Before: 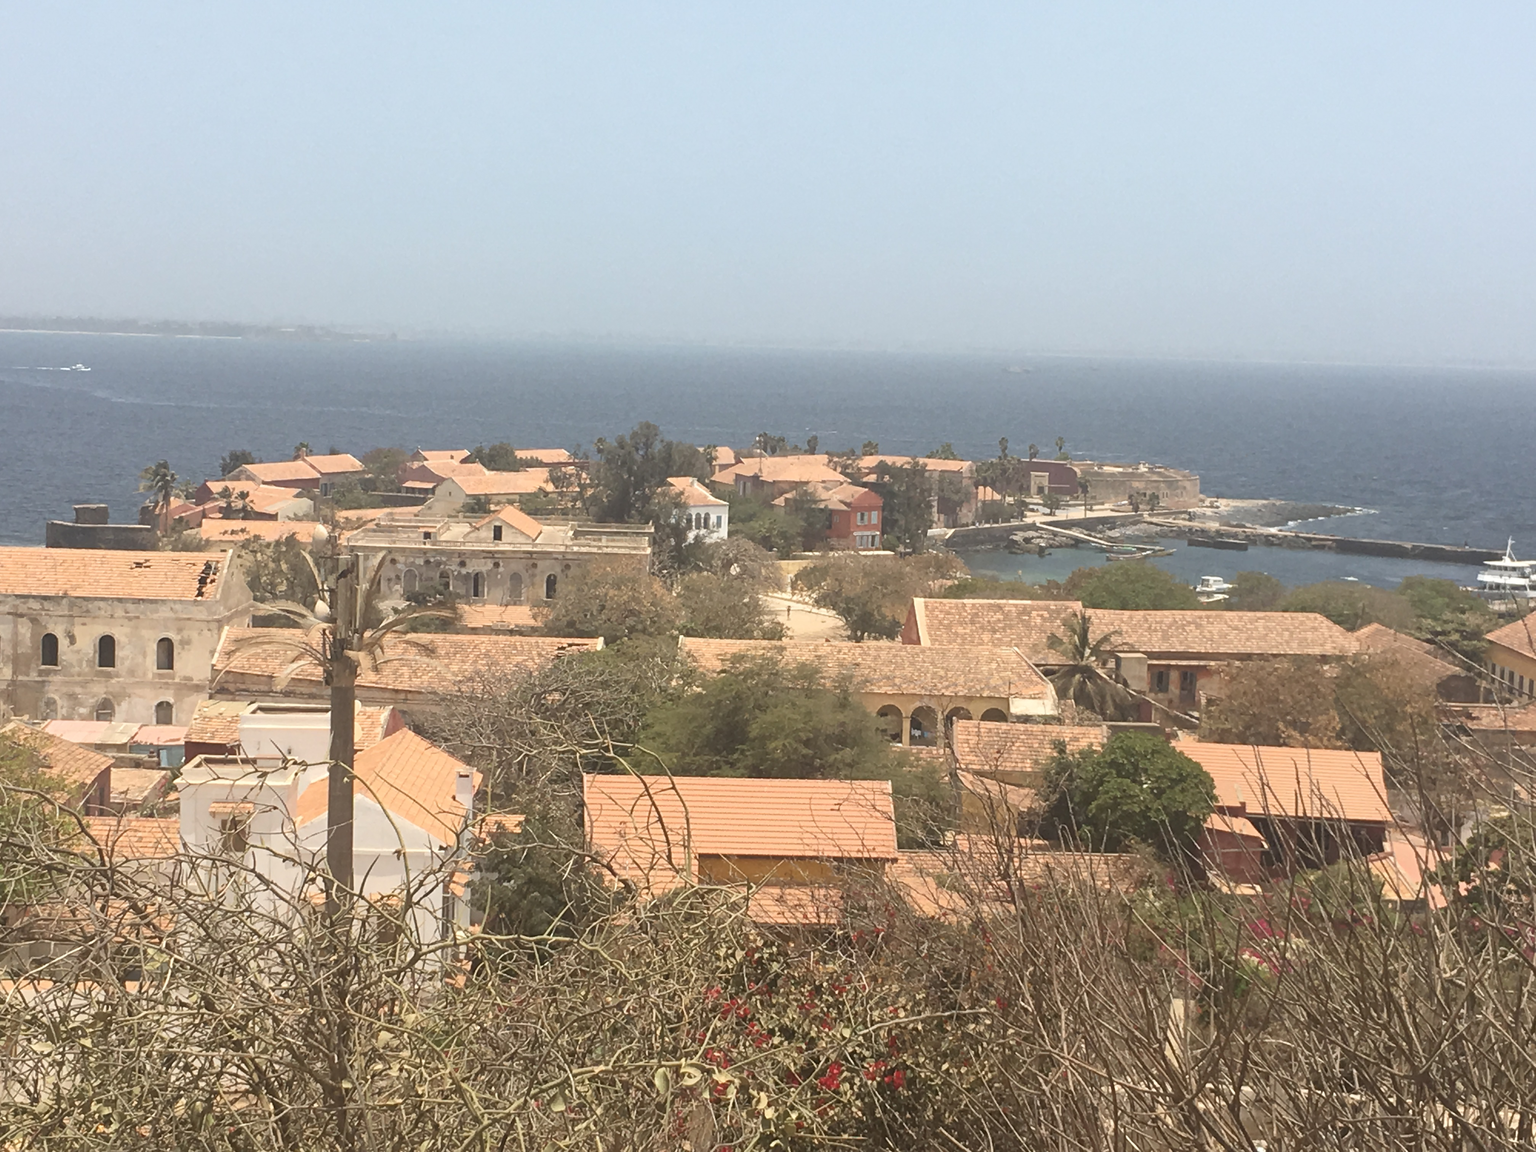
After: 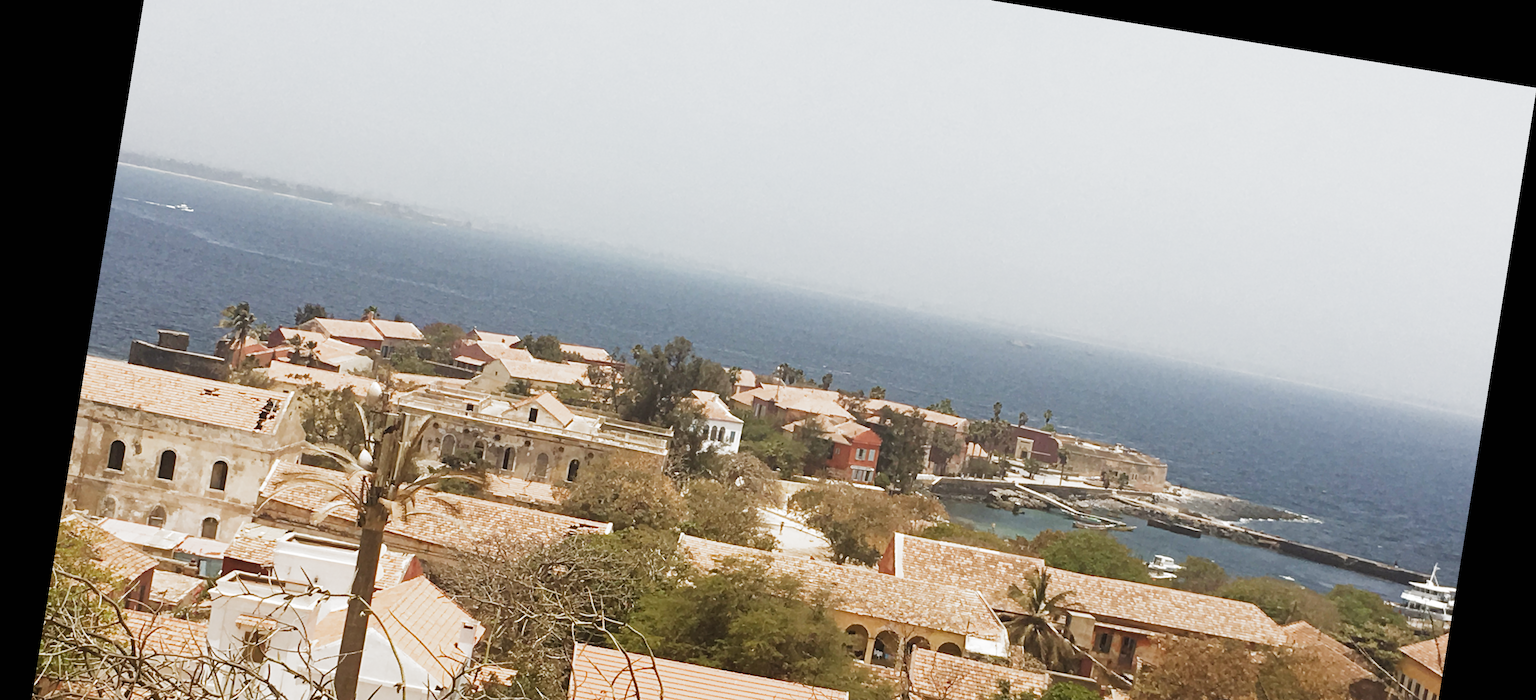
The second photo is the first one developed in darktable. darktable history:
crop and rotate: top 10.605%, bottom 33.274%
rotate and perspective: rotation 9.12°, automatic cropping off
filmic rgb: black relative exposure -6.43 EV, white relative exposure 2.43 EV, threshold 3 EV, hardness 5.27, latitude 0.1%, contrast 1.425, highlights saturation mix 2%, preserve chrominance no, color science v5 (2021), contrast in shadows safe, contrast in highlights safe, enable highlight reconstruction true
haze removal: compatibility mode true, adaptive false
